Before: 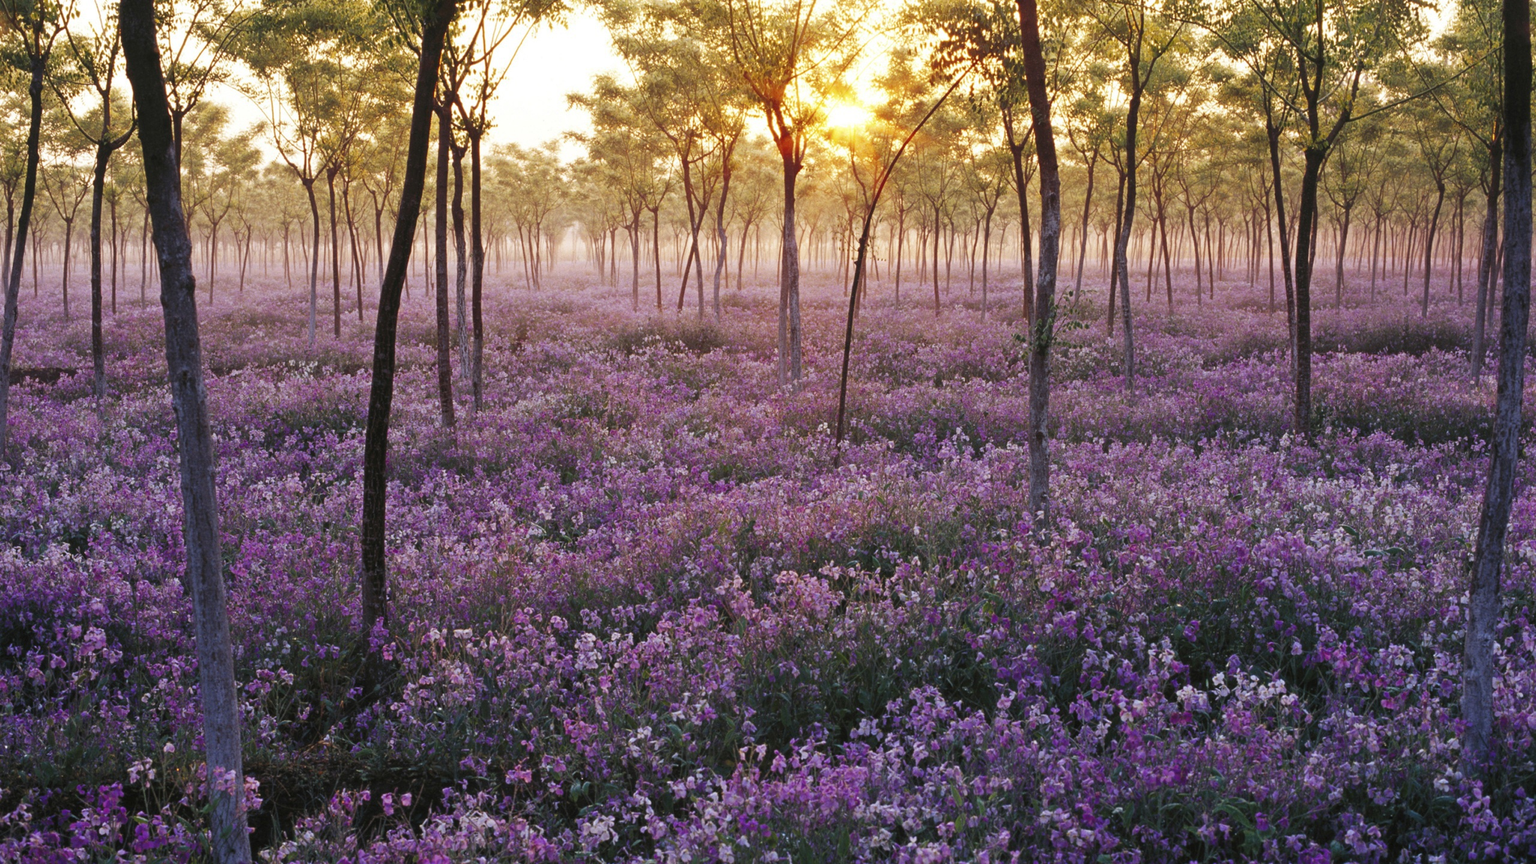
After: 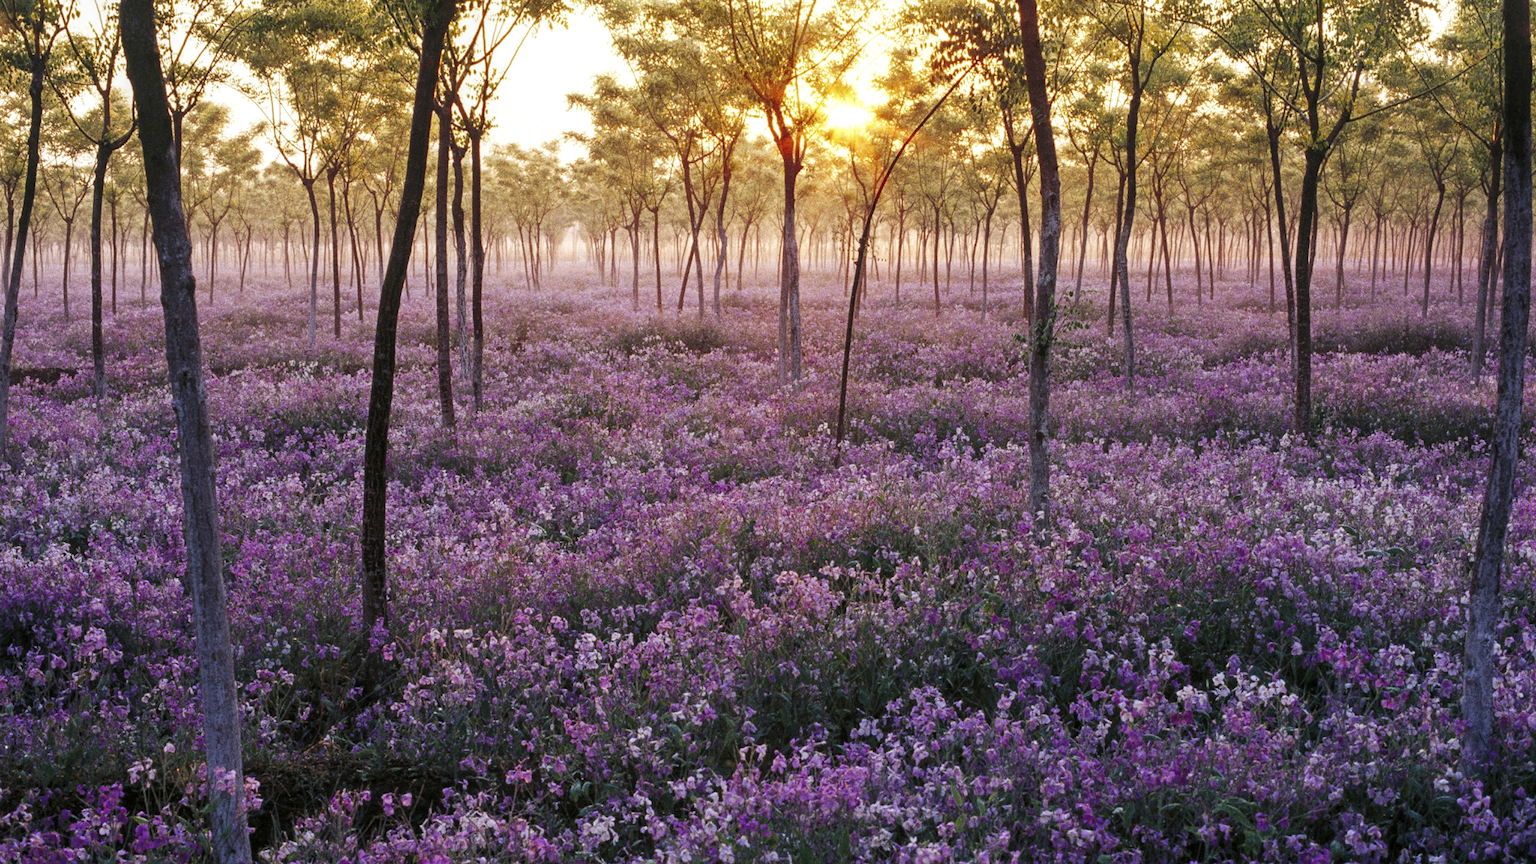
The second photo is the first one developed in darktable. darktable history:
local contrast: on, module defaults
grain: coarseness 0.09 ISO, strength 40%
